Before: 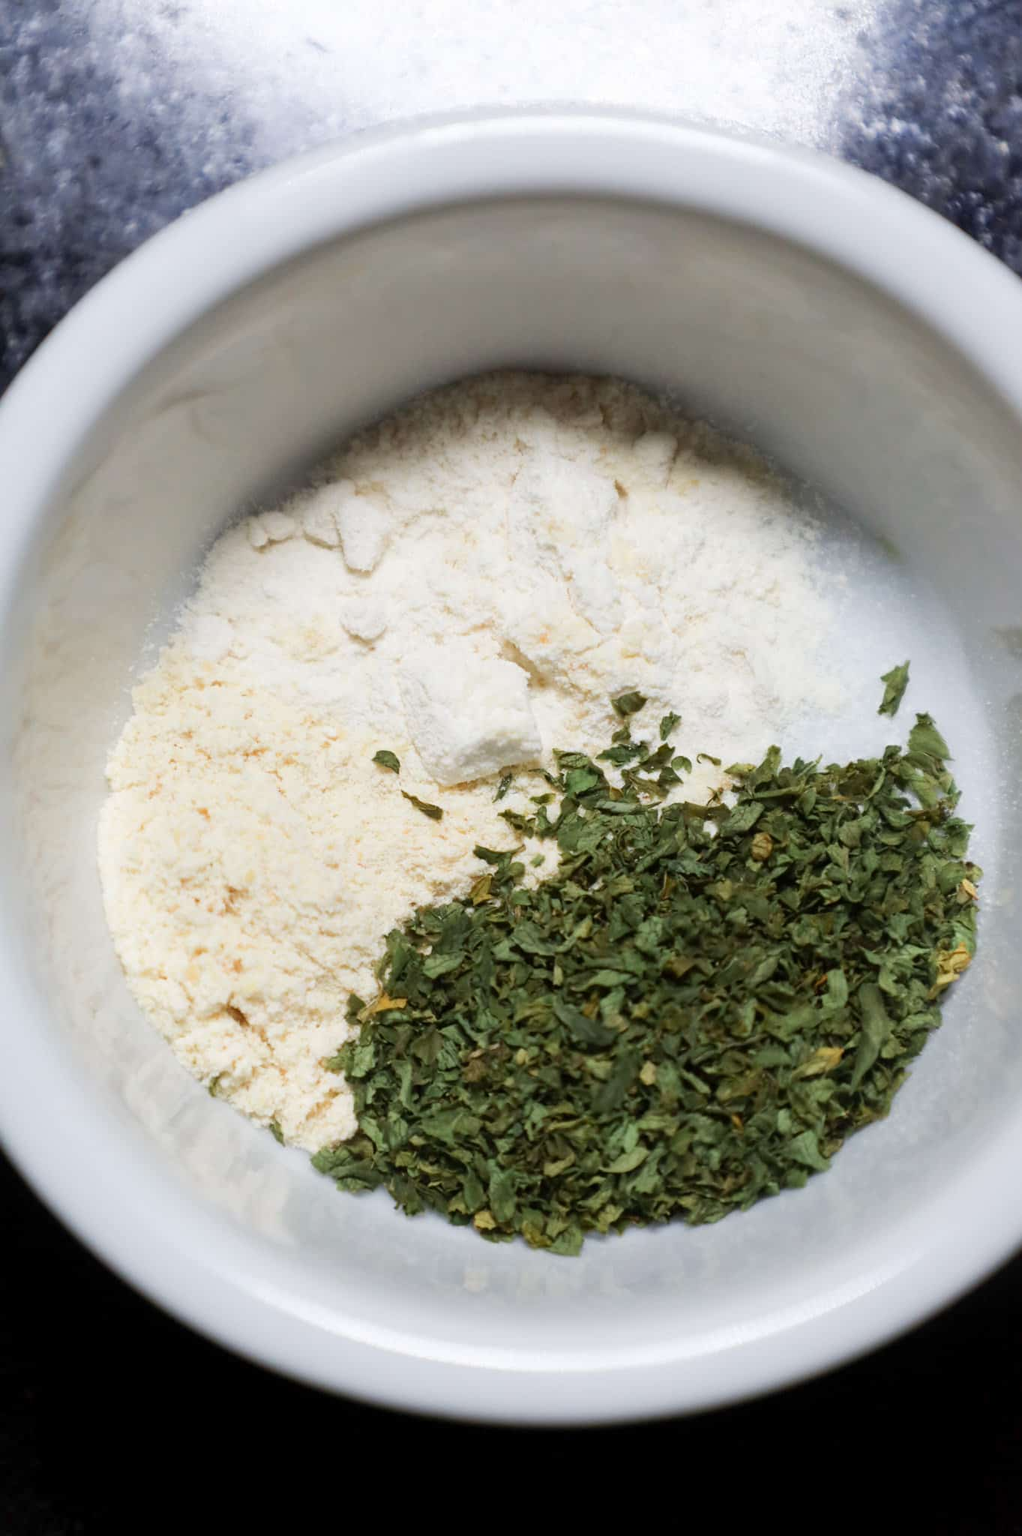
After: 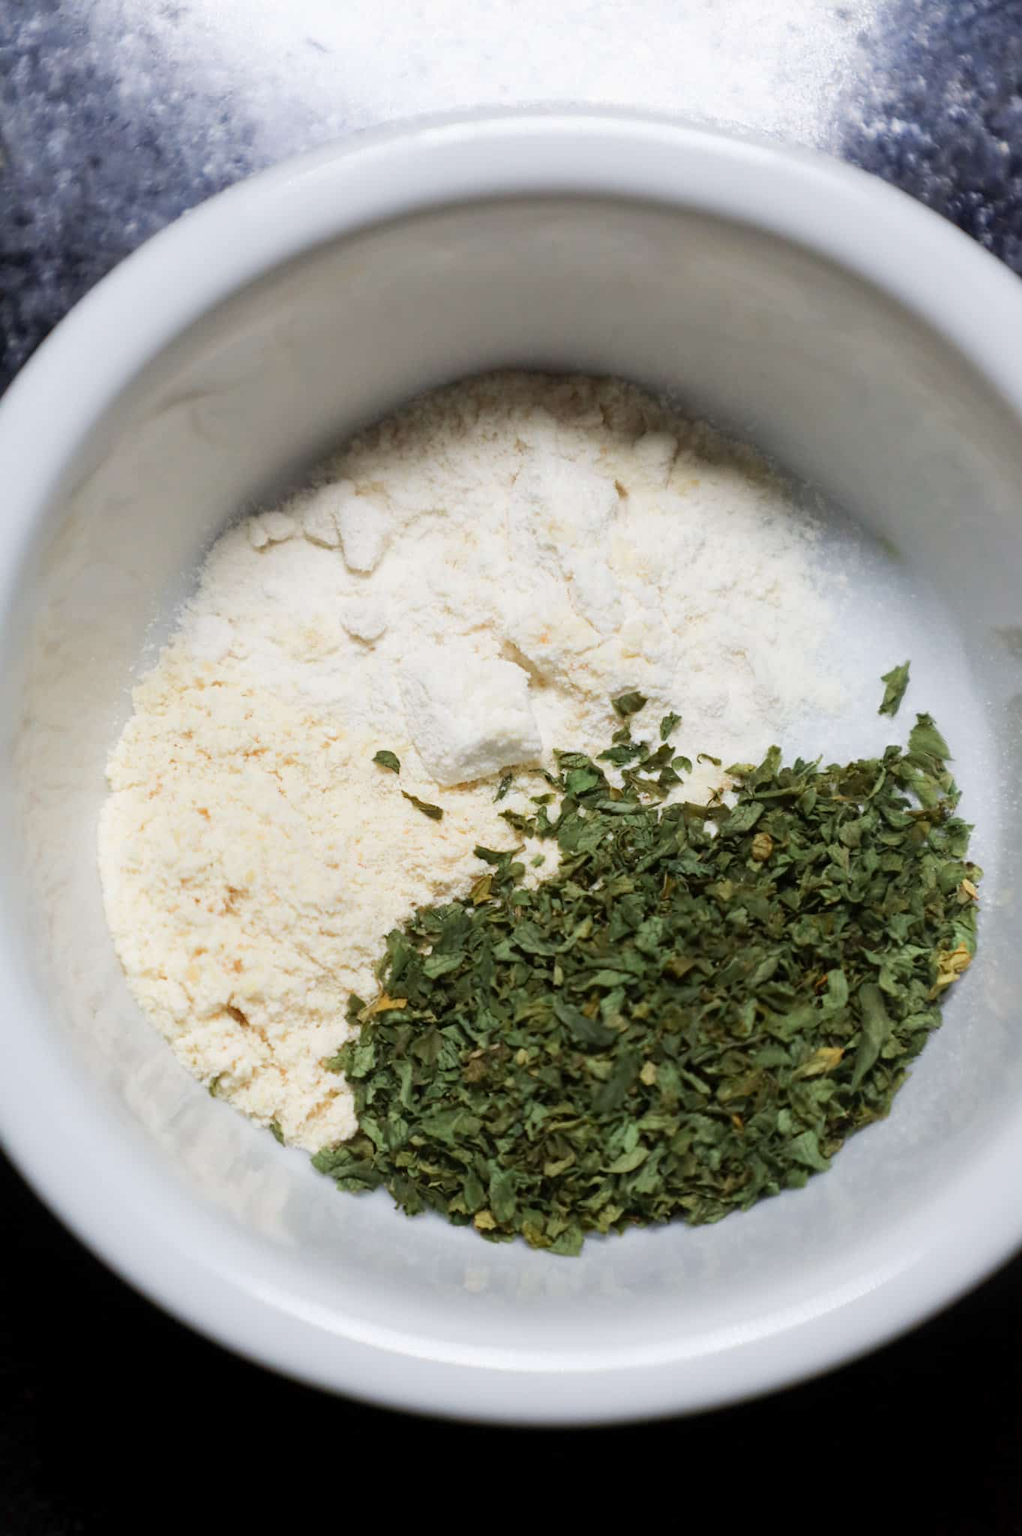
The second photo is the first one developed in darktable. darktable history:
exposure: exposure -0.048 EV, compensate highlight preservation false
color balance: on, module defaults
